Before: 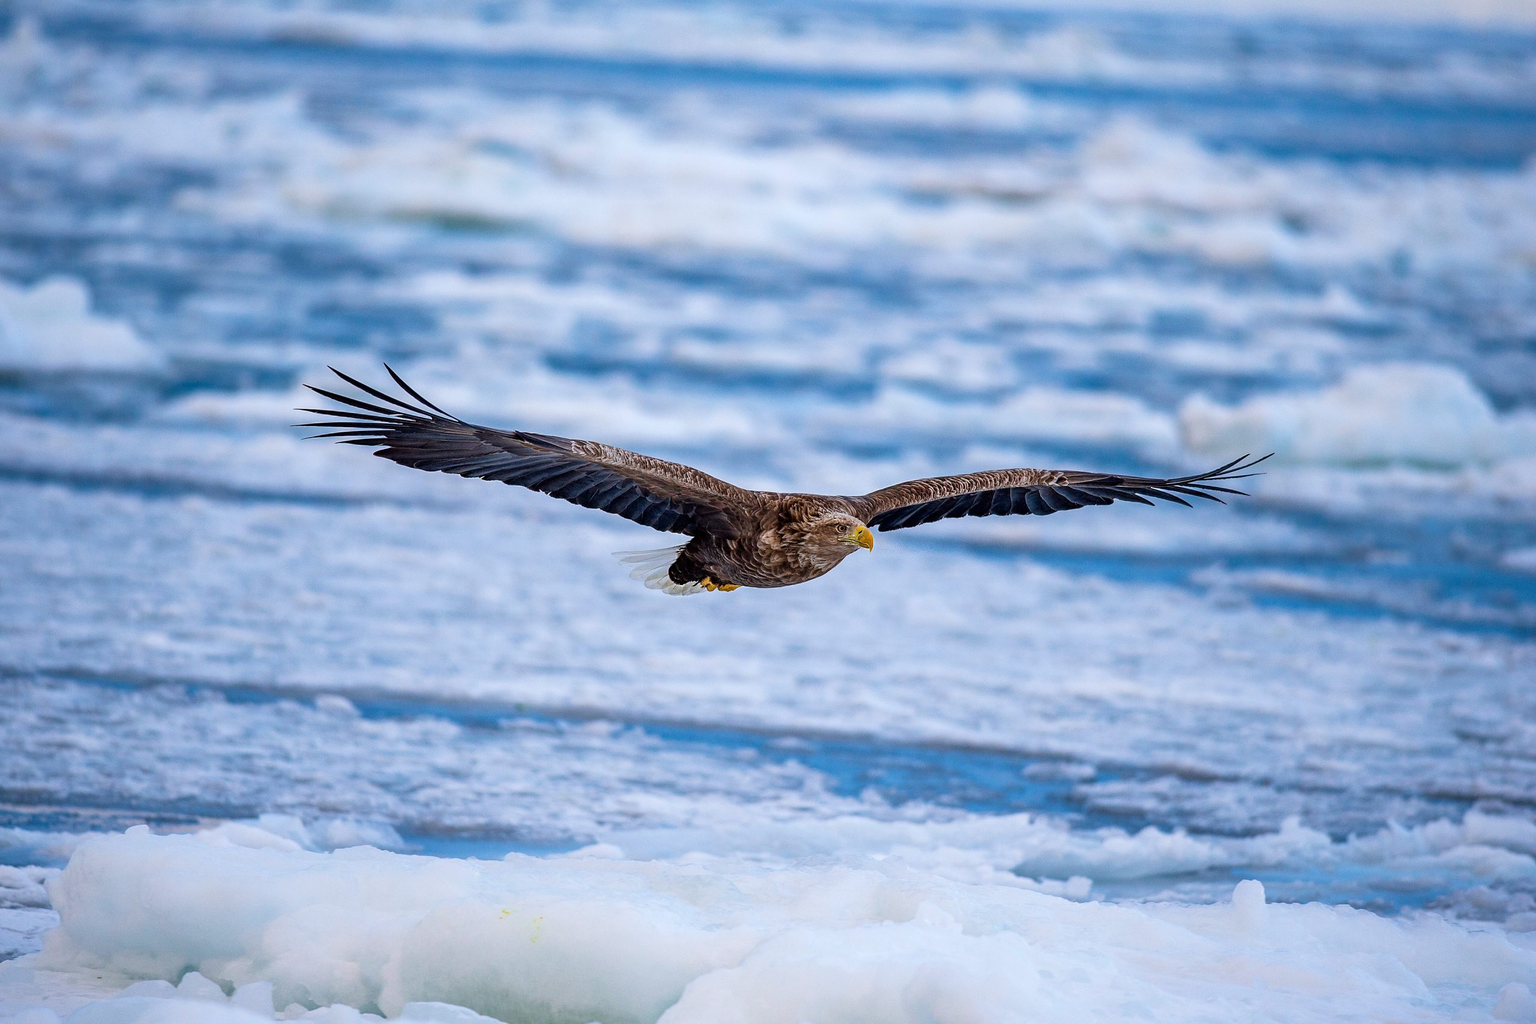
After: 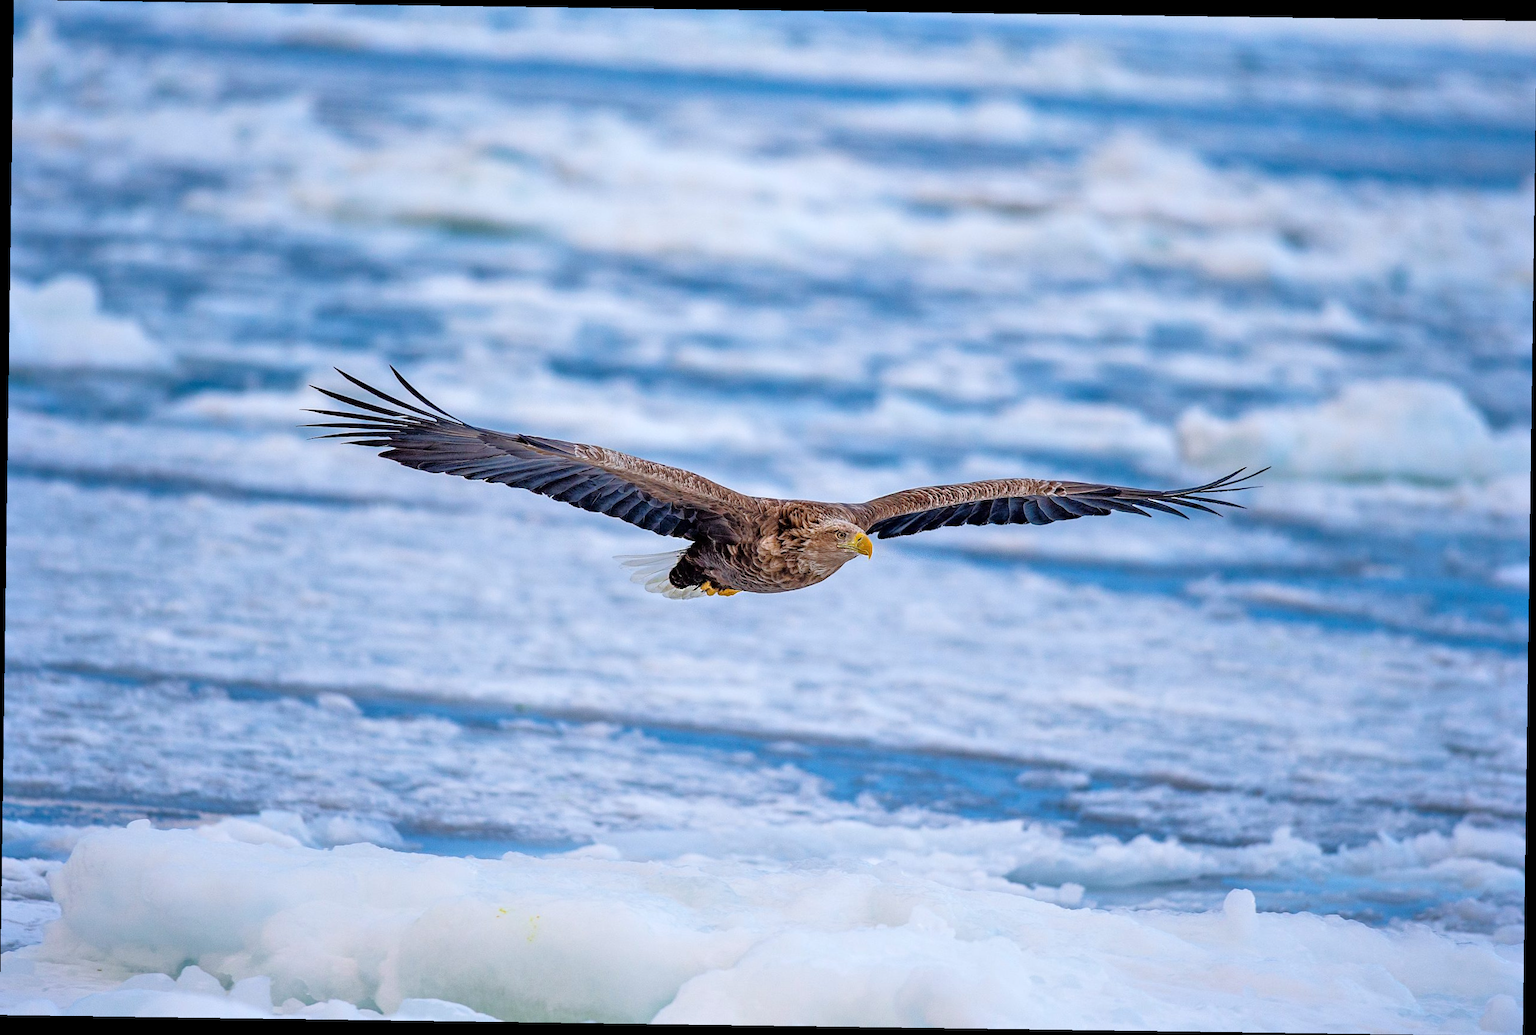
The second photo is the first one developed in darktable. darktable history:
rotate and perspective: rotation 0.8°, automatic cropping off
tone equalizer: -7 EV 0.15 EV, -6 EV 0.6 EV, -5 EV 1.15 EV, -4 EV 1.33 EV, -3 EV 1.15 EV, -2 EV 0.6 EV, -1 EV 0.15 EV, mask exposure compensation -0.5 EV
